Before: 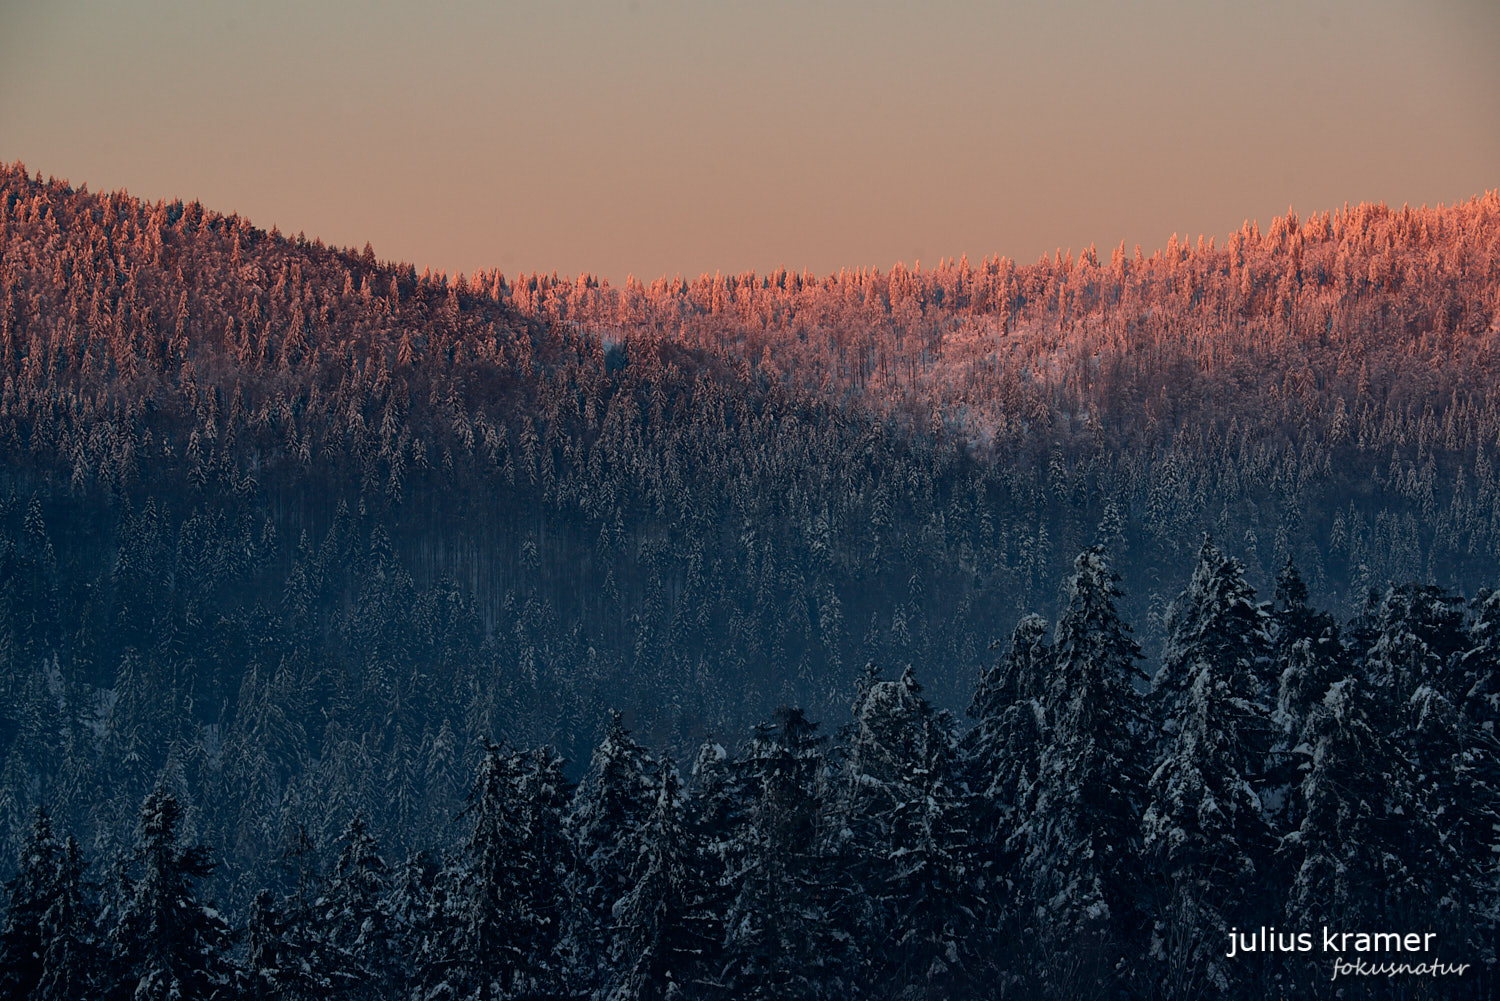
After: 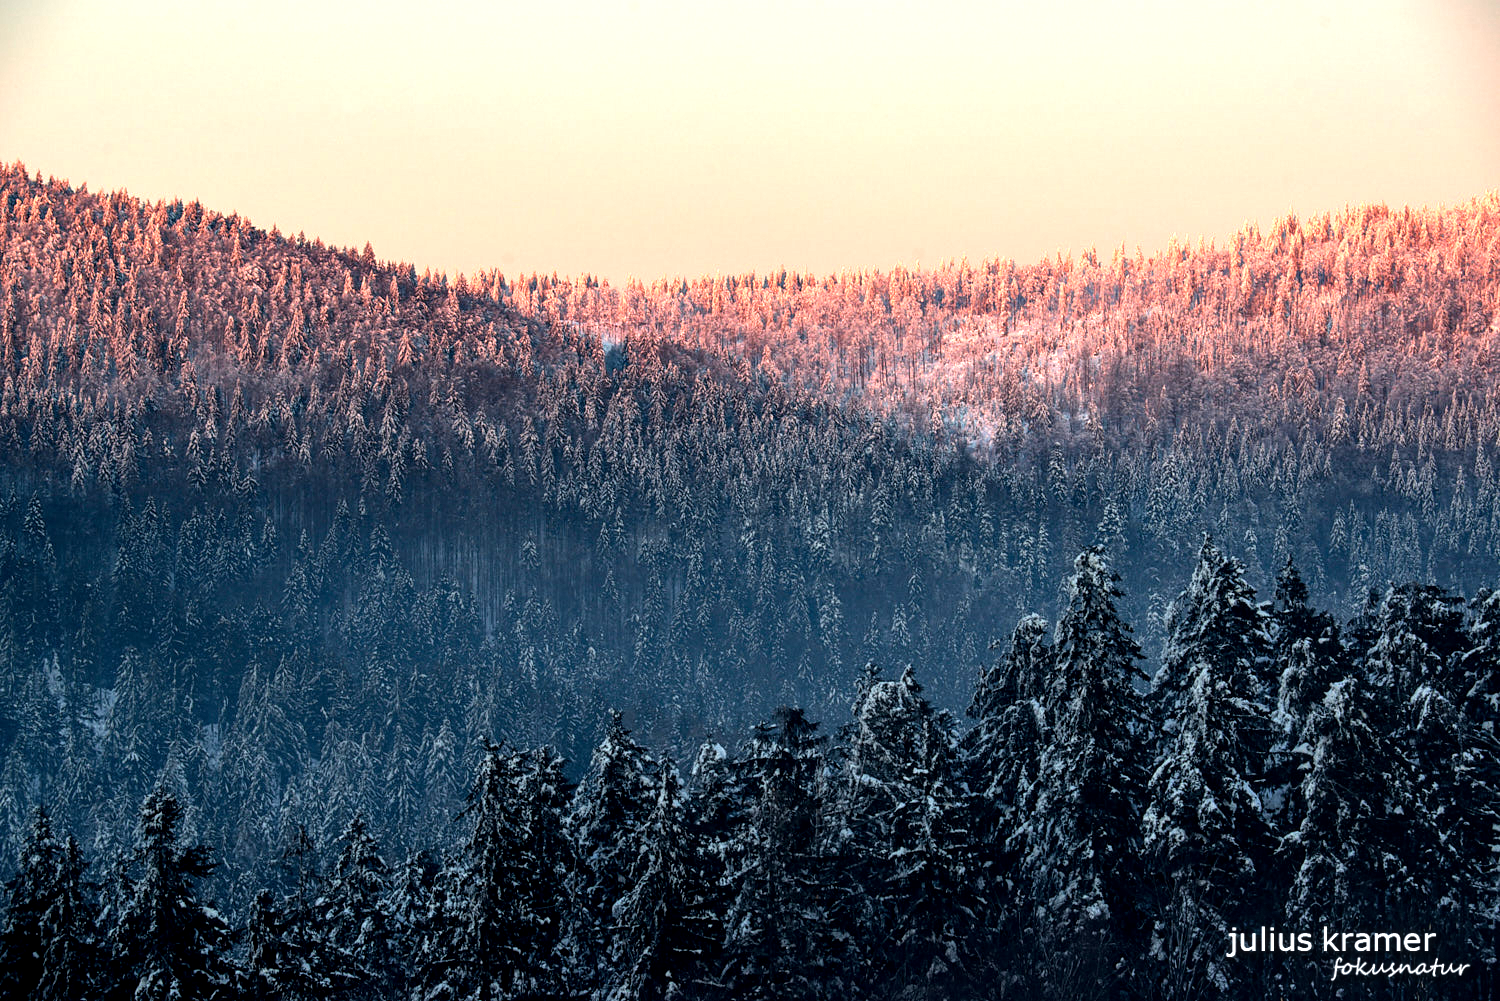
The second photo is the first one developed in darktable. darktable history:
tone equalizer: -8 EV -1.07 EV, -7 EV -1.03 EV, -6 EV -0.894 EV, -5 EV -0.611 EV, -3 EV 0.597 EV, -2 EV 0.89 EV, -1 EV 0.998 EV, +0 EV 1.06 EV
local contrast: detail 130%
exposure: black level correction 0, exposure 0.7 EV, compensate highlight preservation false
